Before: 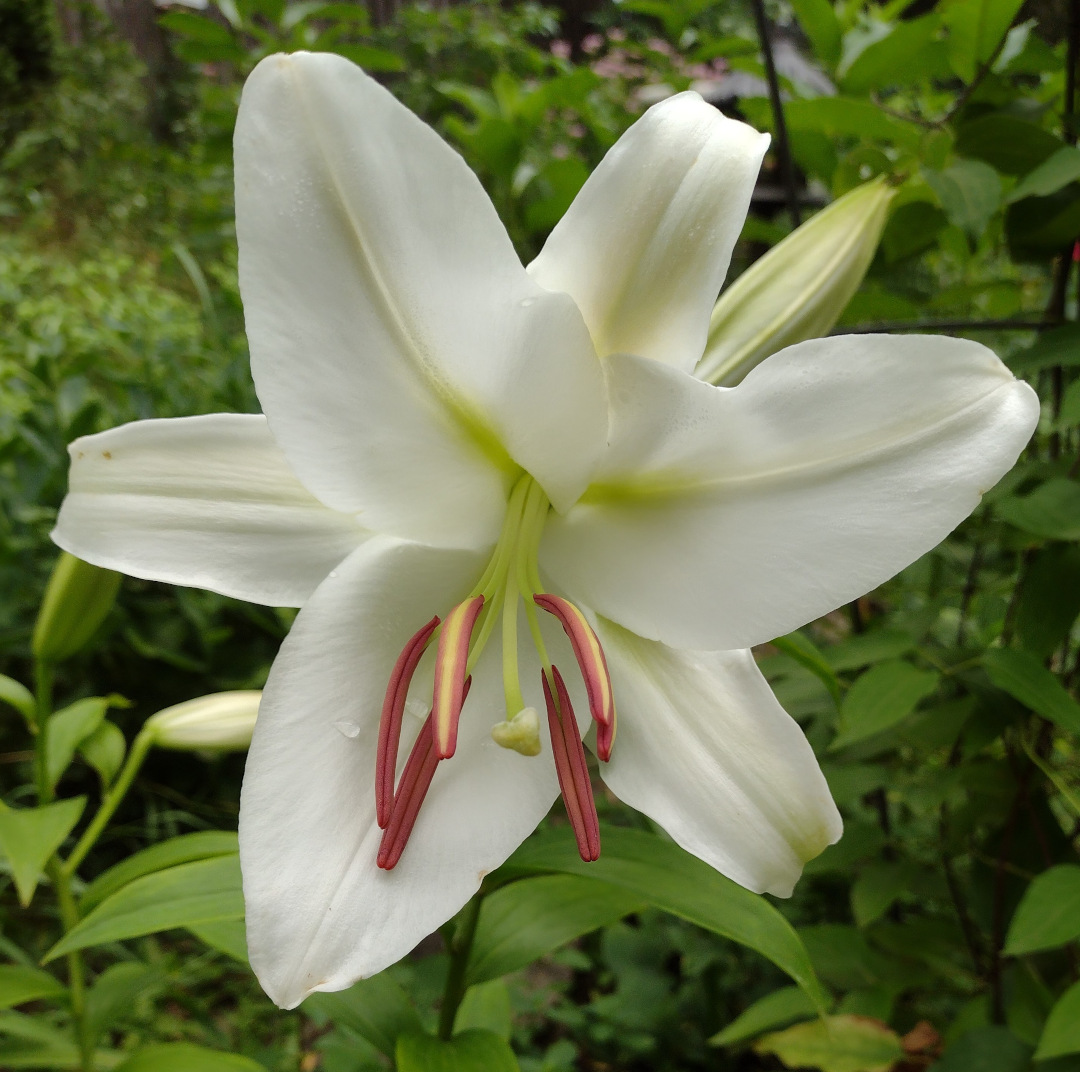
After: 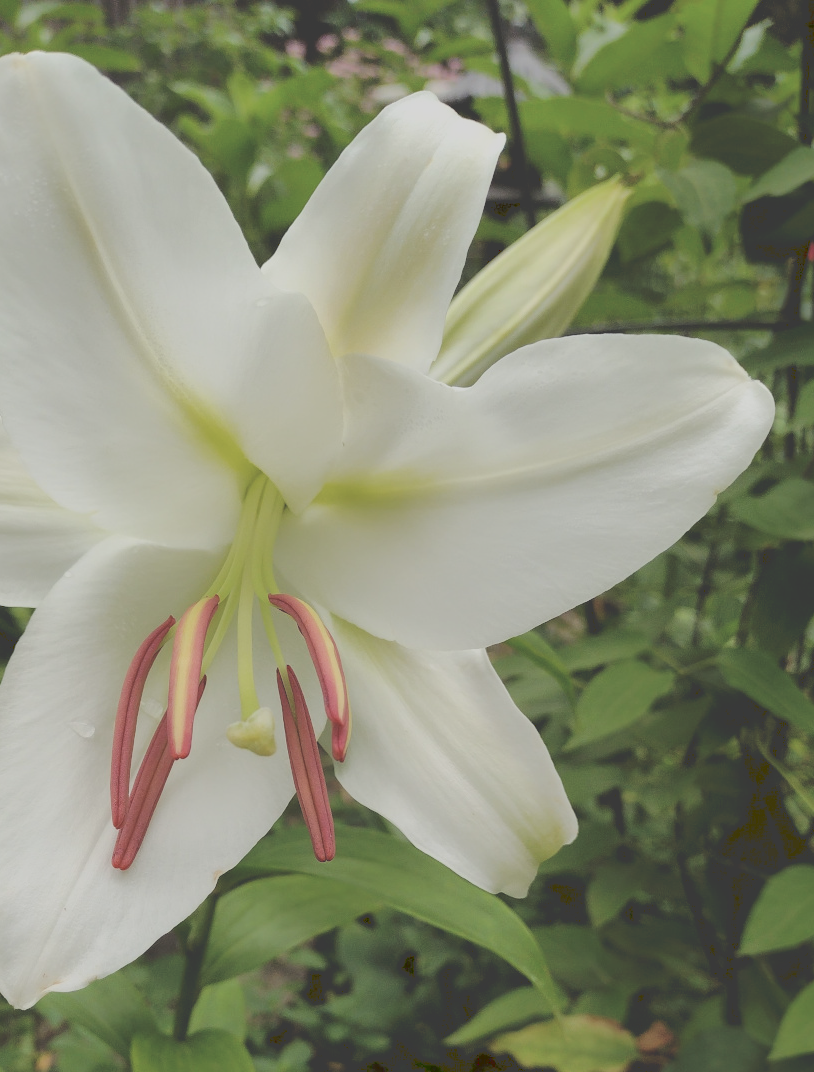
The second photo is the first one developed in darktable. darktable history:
tone curve: curves: ch0 [(0, 0) (0.003, 0.238) (0.011, 0.238) (0.025, 0.242) (0.044, 0.256) (0.069, 0.277) (0.1, 0.294) (0.136, 0.315) (0.177, 0.345) (0.224, 0.379) (0.277, 0.419) (0.335, 0.463) (0.399, 0.511) (0.468, 0.566) (0.543, 0.627) (0.623, 0.687) (0.709, 0.75) (0.801, 0.824) (0.898, 0.89) (1, 1)], preserve colors none
crop and rotate: left 24.6%
filmic rgb: black relative exposure -7.65 EV, white relative exposure 4.56 EV, hardness 3.61, color science v6 (2022)
